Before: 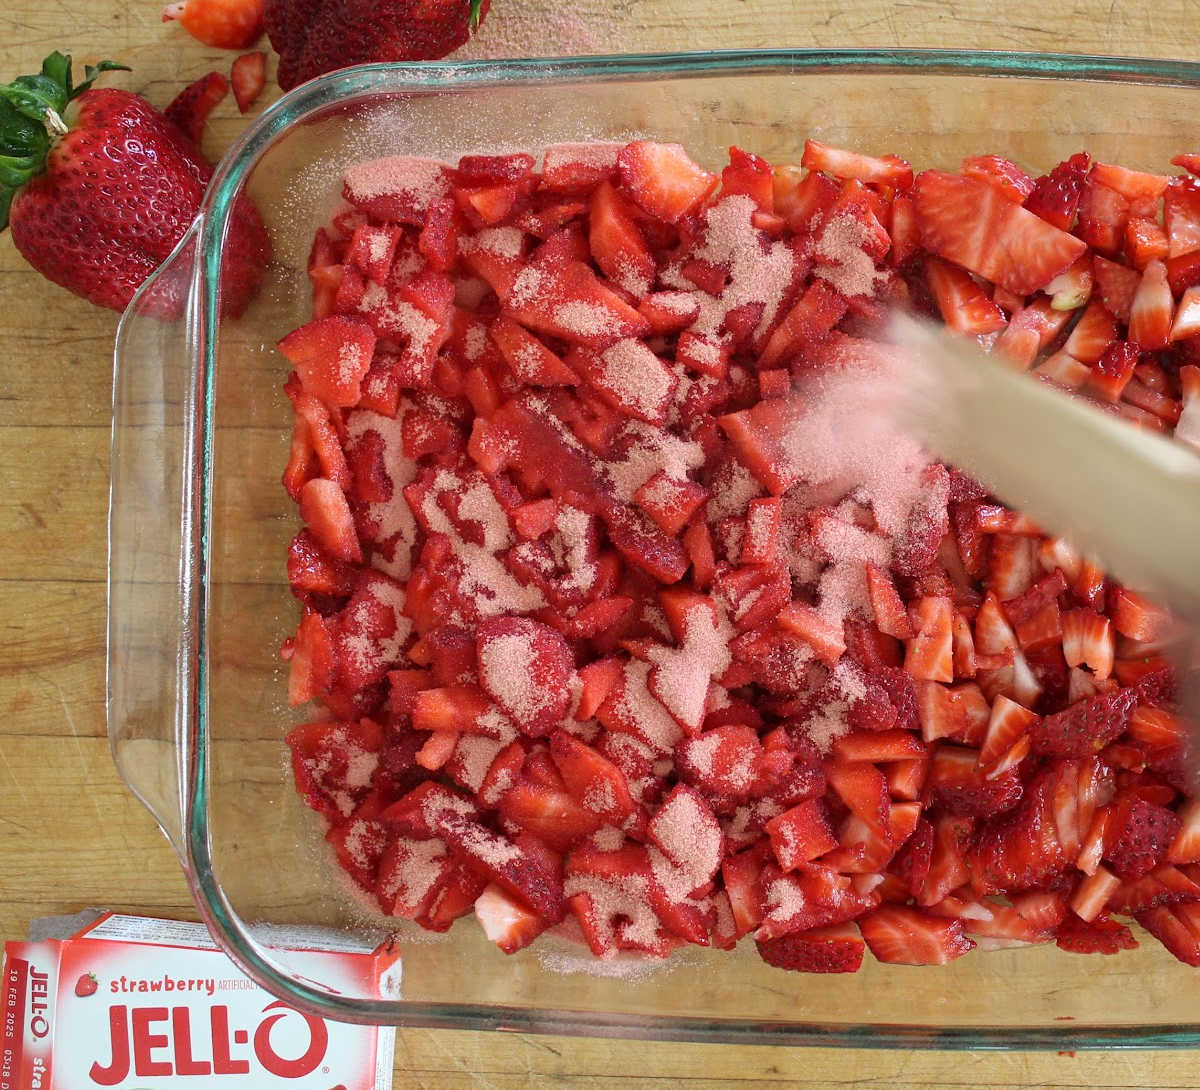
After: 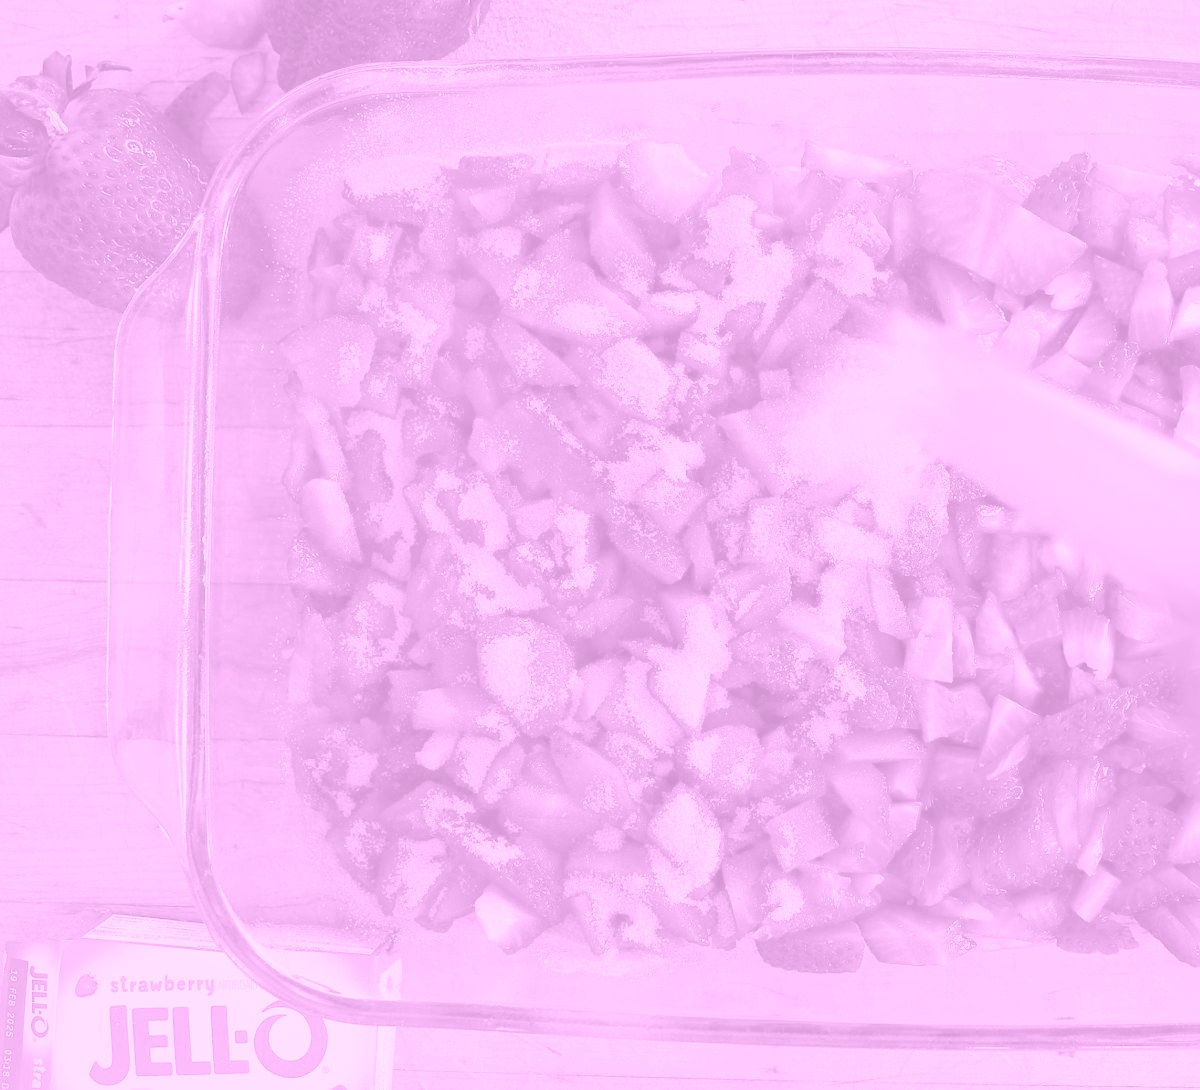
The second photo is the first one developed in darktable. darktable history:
colorize: hue 331.2°, saturation 75%, source mix 30.28%, lightness 70.52%, version 1
color correction: highlights a* -20.08, highlights b* 9.8, shadows a* -20.4, shadows b* -10.76
